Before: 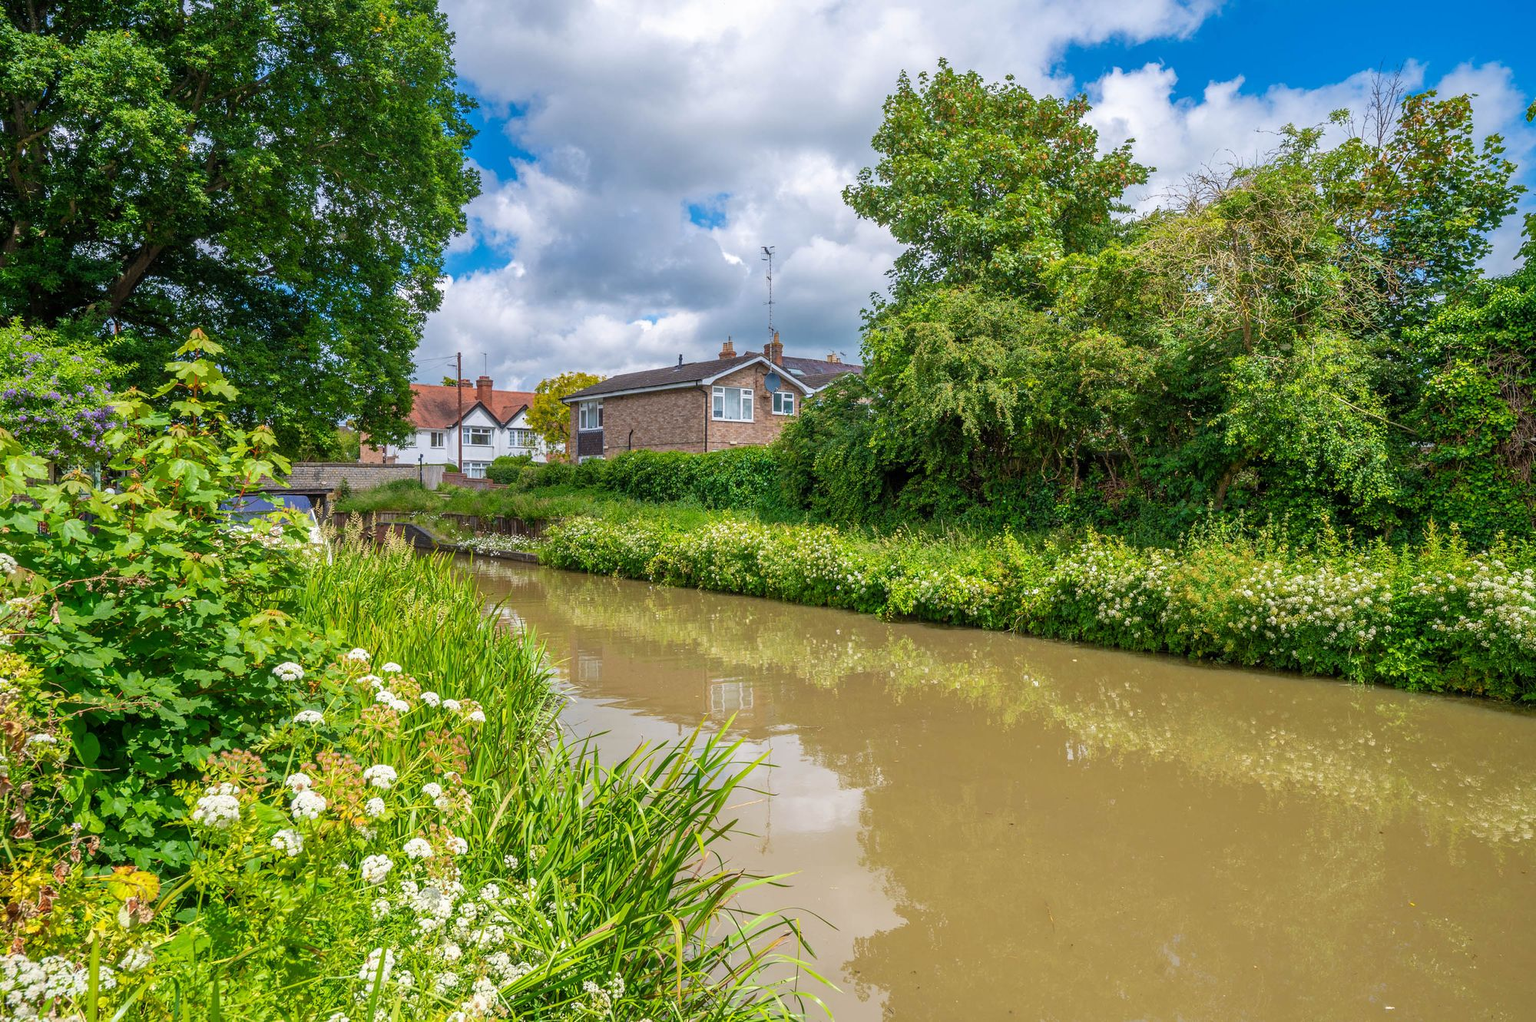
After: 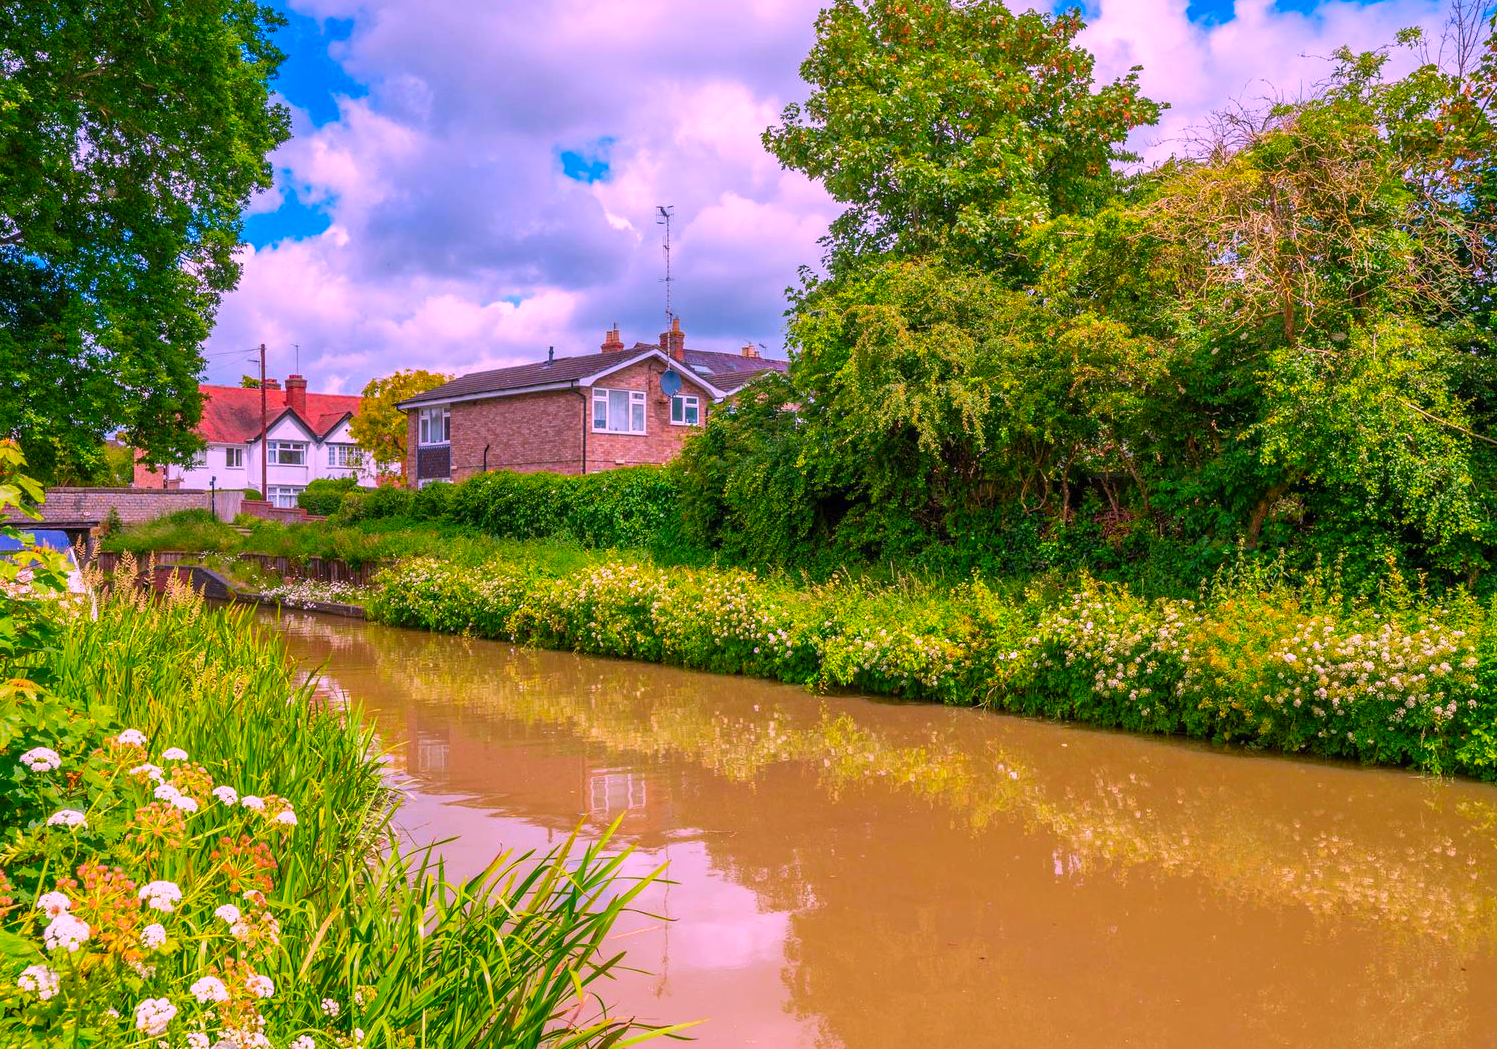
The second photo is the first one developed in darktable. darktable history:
color correction: highlights a* 19.5, highlights b* -11.53, saturation 1.69
crop: left 16.768%, top 8.653%, right 8.362%, bottom 12.485%
